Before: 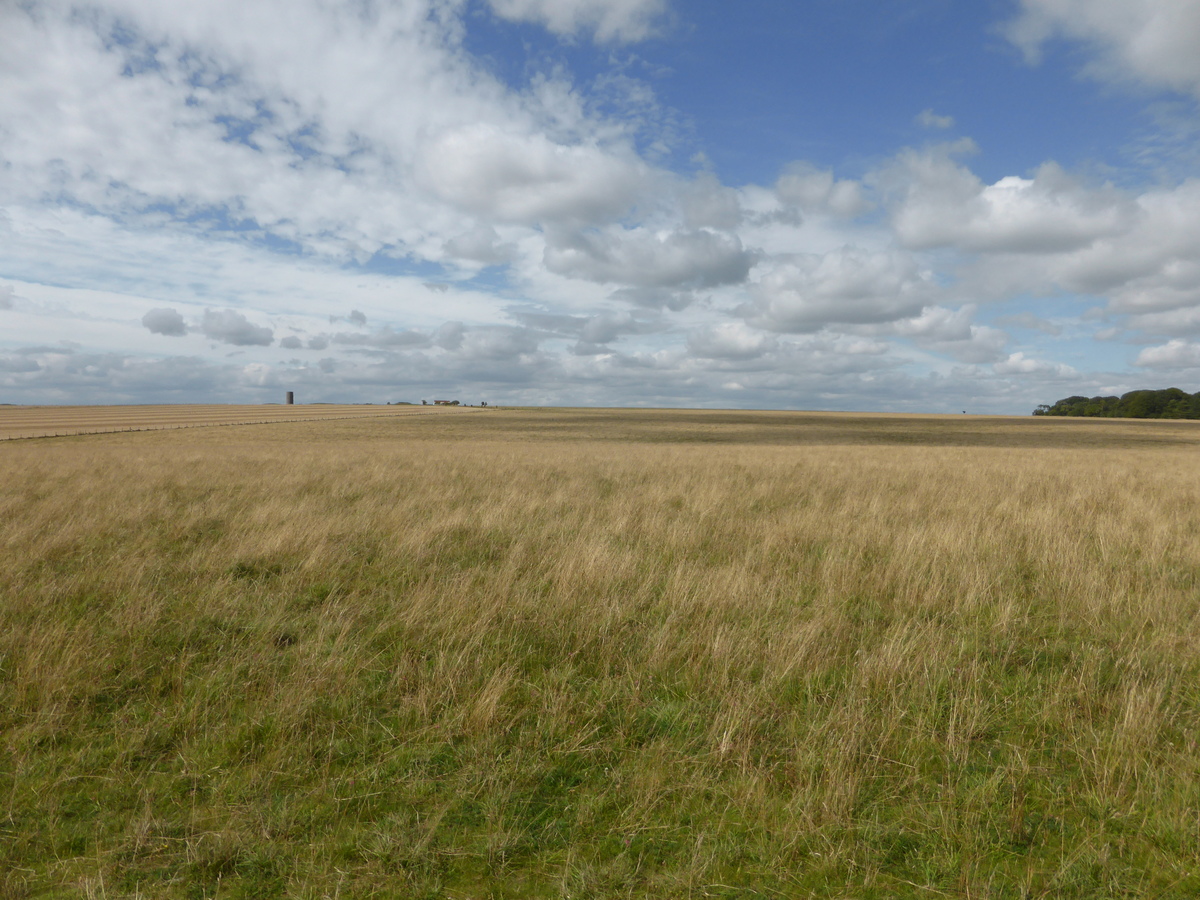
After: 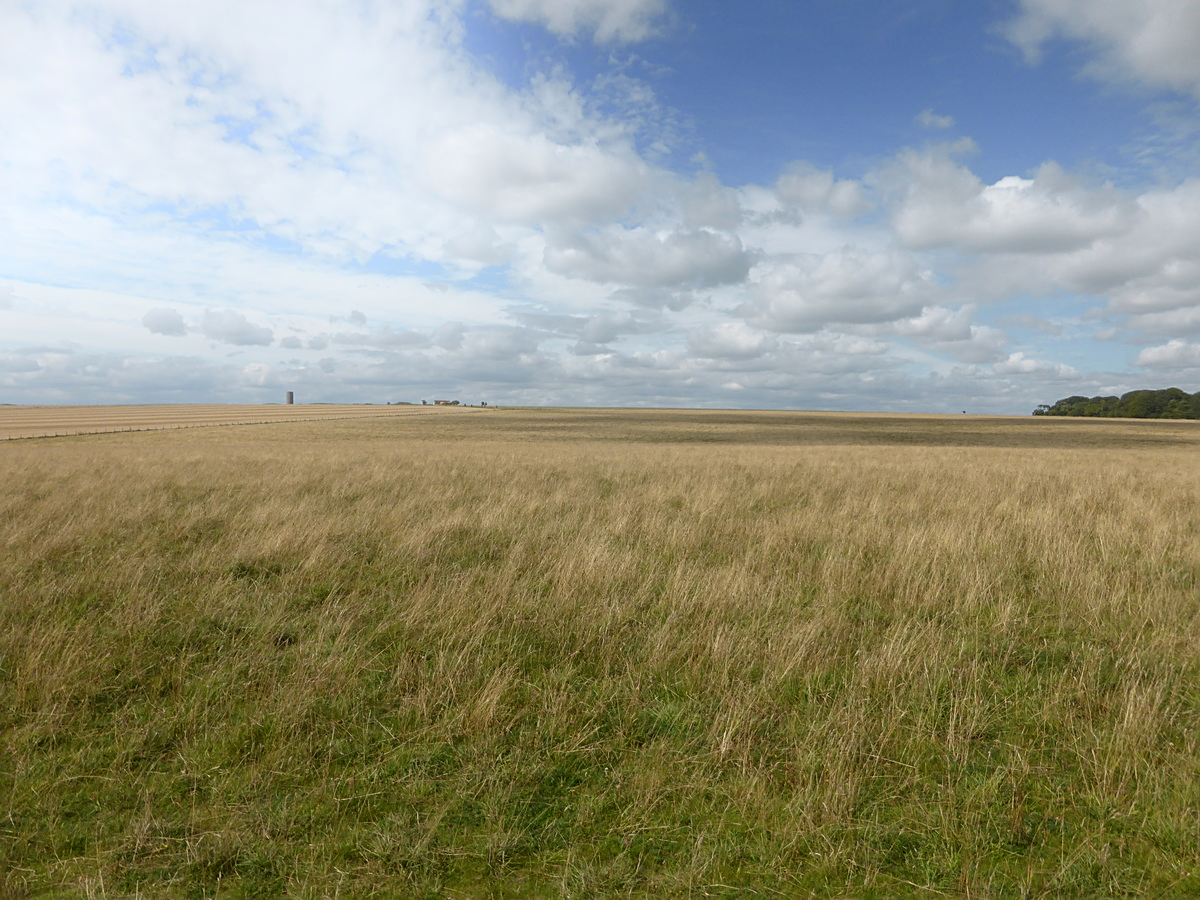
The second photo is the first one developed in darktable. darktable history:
sharpen: on, module defaults
bloom: on, module defaults
local contrast: detail 110%
